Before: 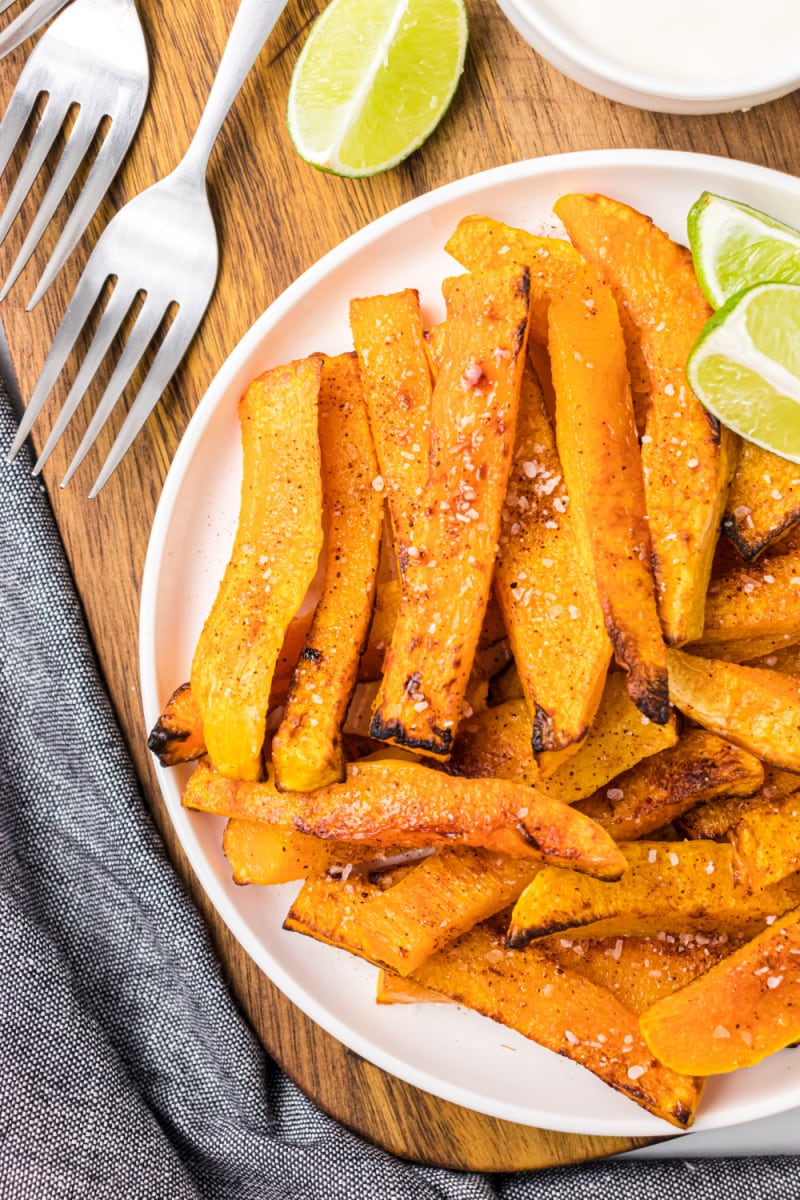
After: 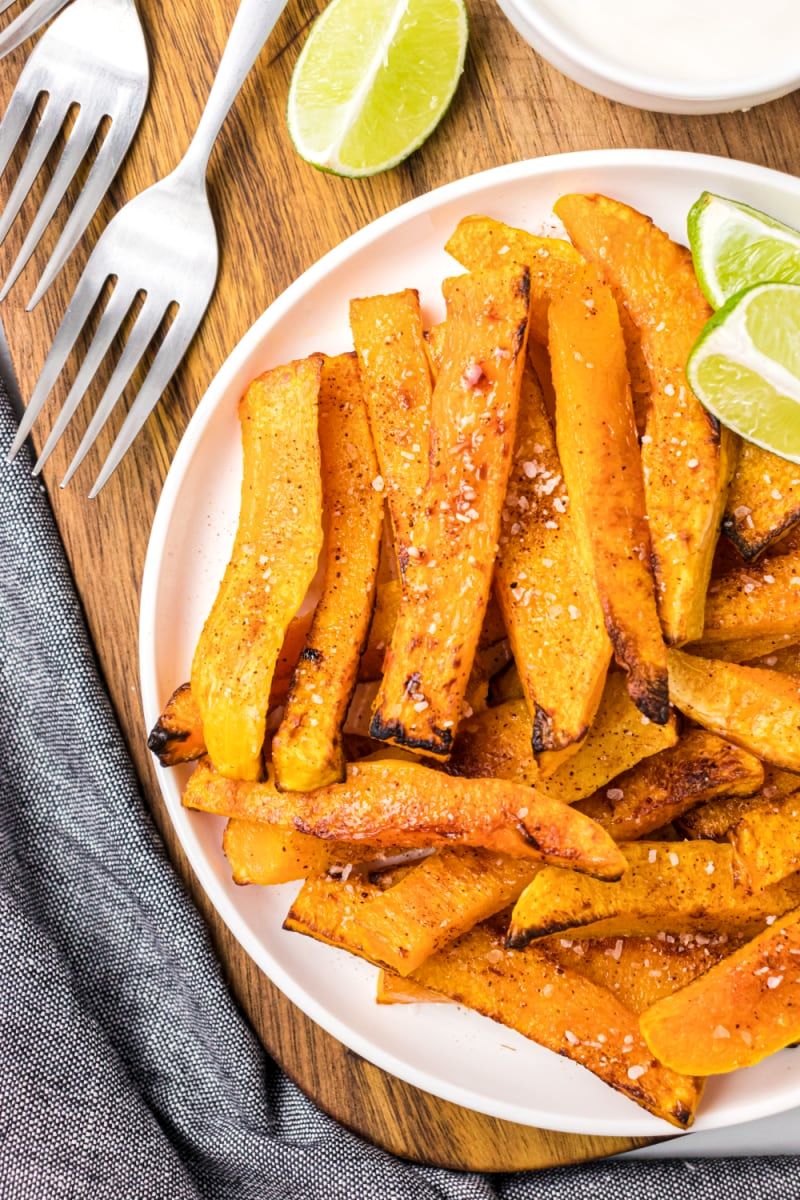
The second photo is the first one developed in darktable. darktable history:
local contrast: mode bilateral grid, contrast 20, coarseness 50, detail 119%, midtone range 0.2
